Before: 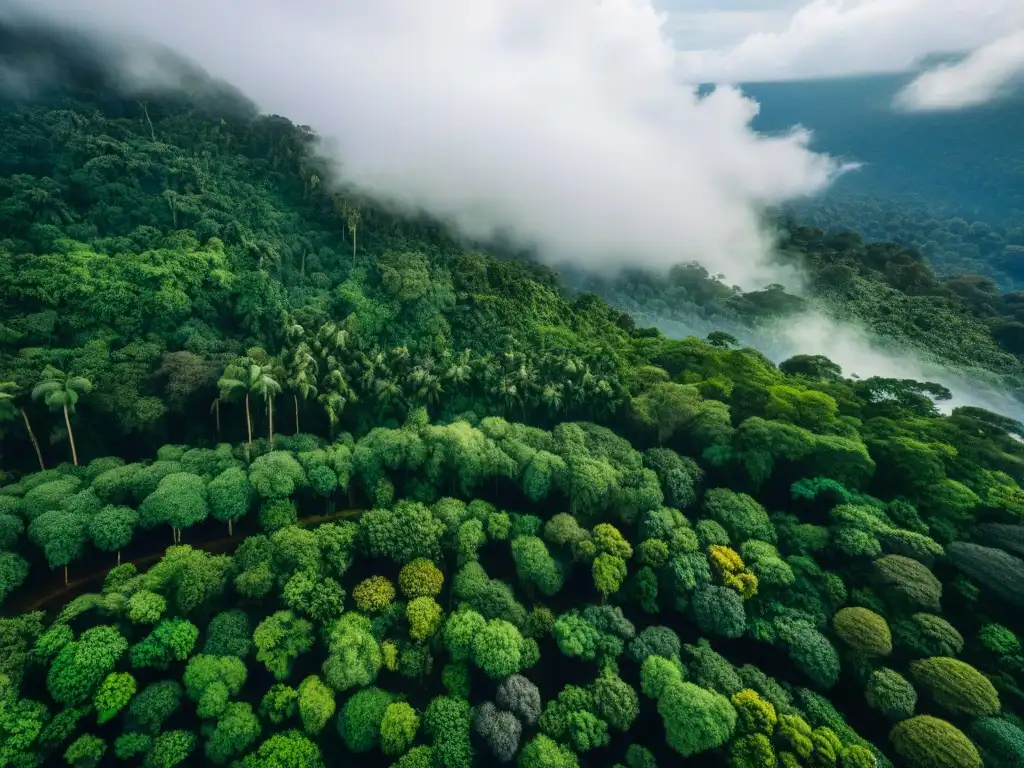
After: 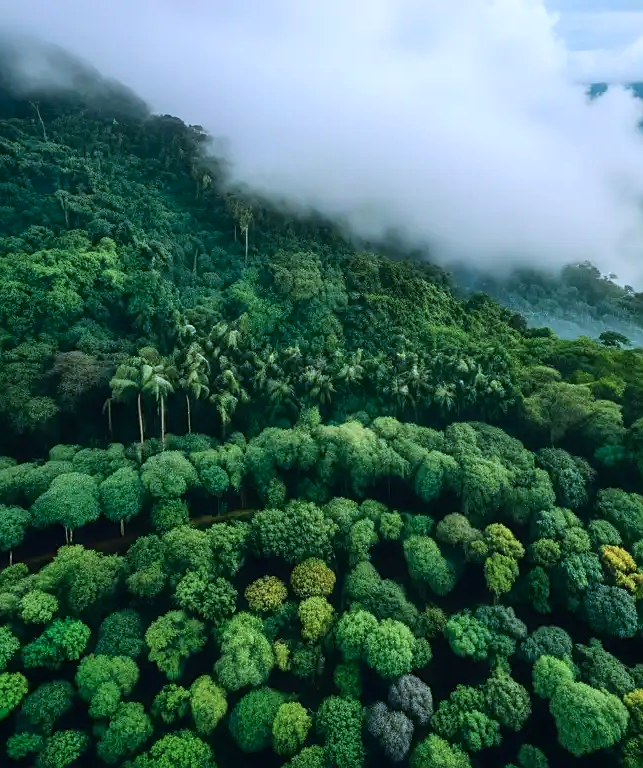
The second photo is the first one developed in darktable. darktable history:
crop: left 10.644%, right 26.528%
color correction: highlights a* -2.24, highlights b* -18.1
sharpen: radius 1.864, amount 0.398, threshold 1.271
